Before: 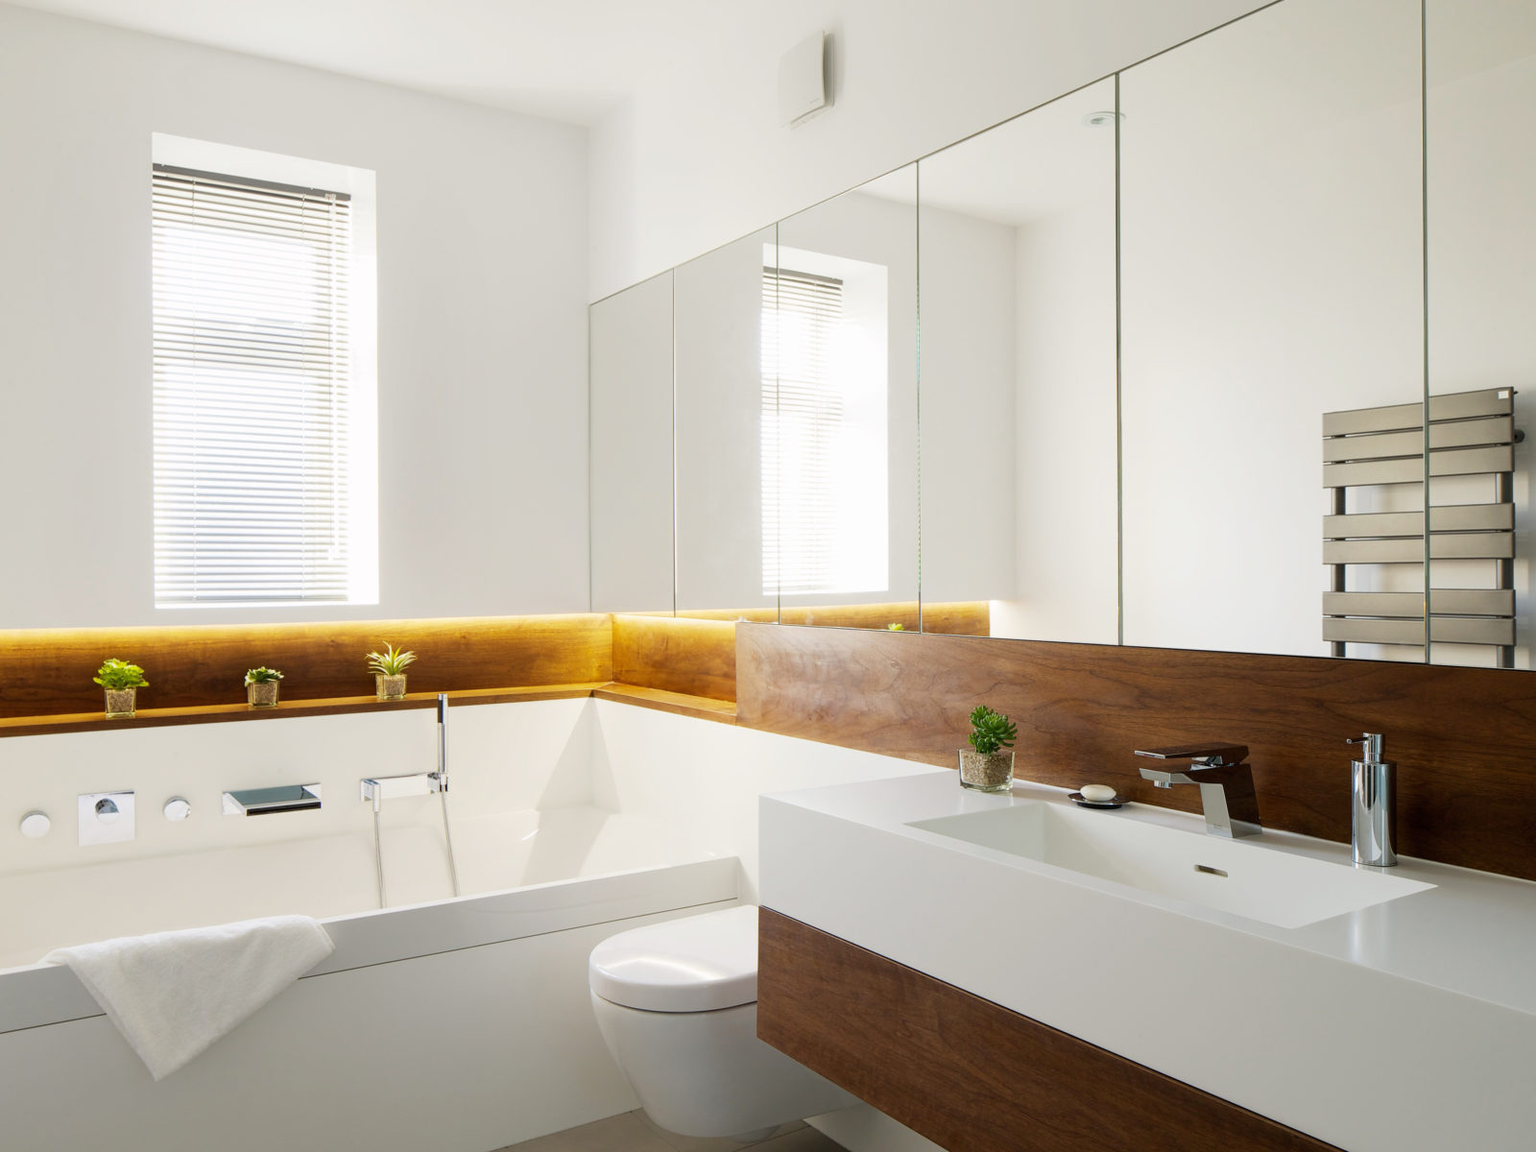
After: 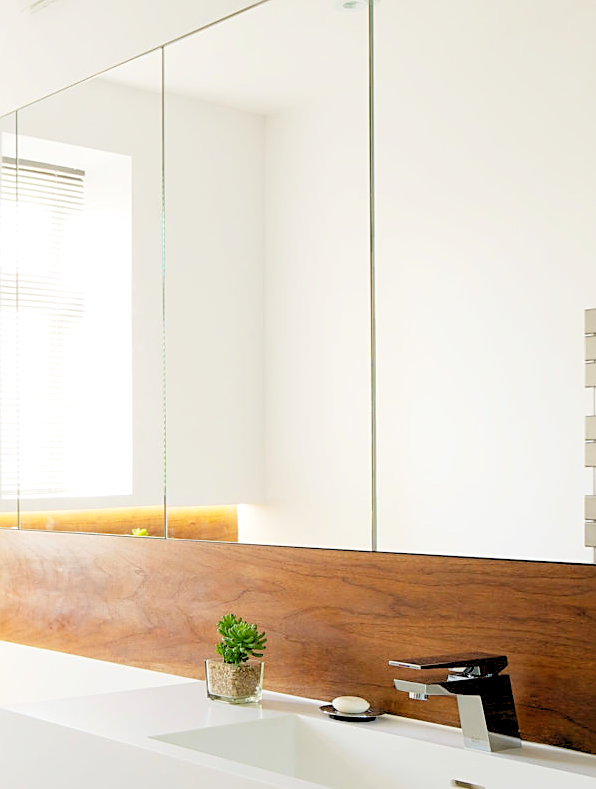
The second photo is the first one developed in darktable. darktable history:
levels: levels [0.072, 0.414, 0.976]
crop and rotate: left 49.621%, top 10.151%, right 13.117%, bottom 24.025%
sharpen: amount 0.493
